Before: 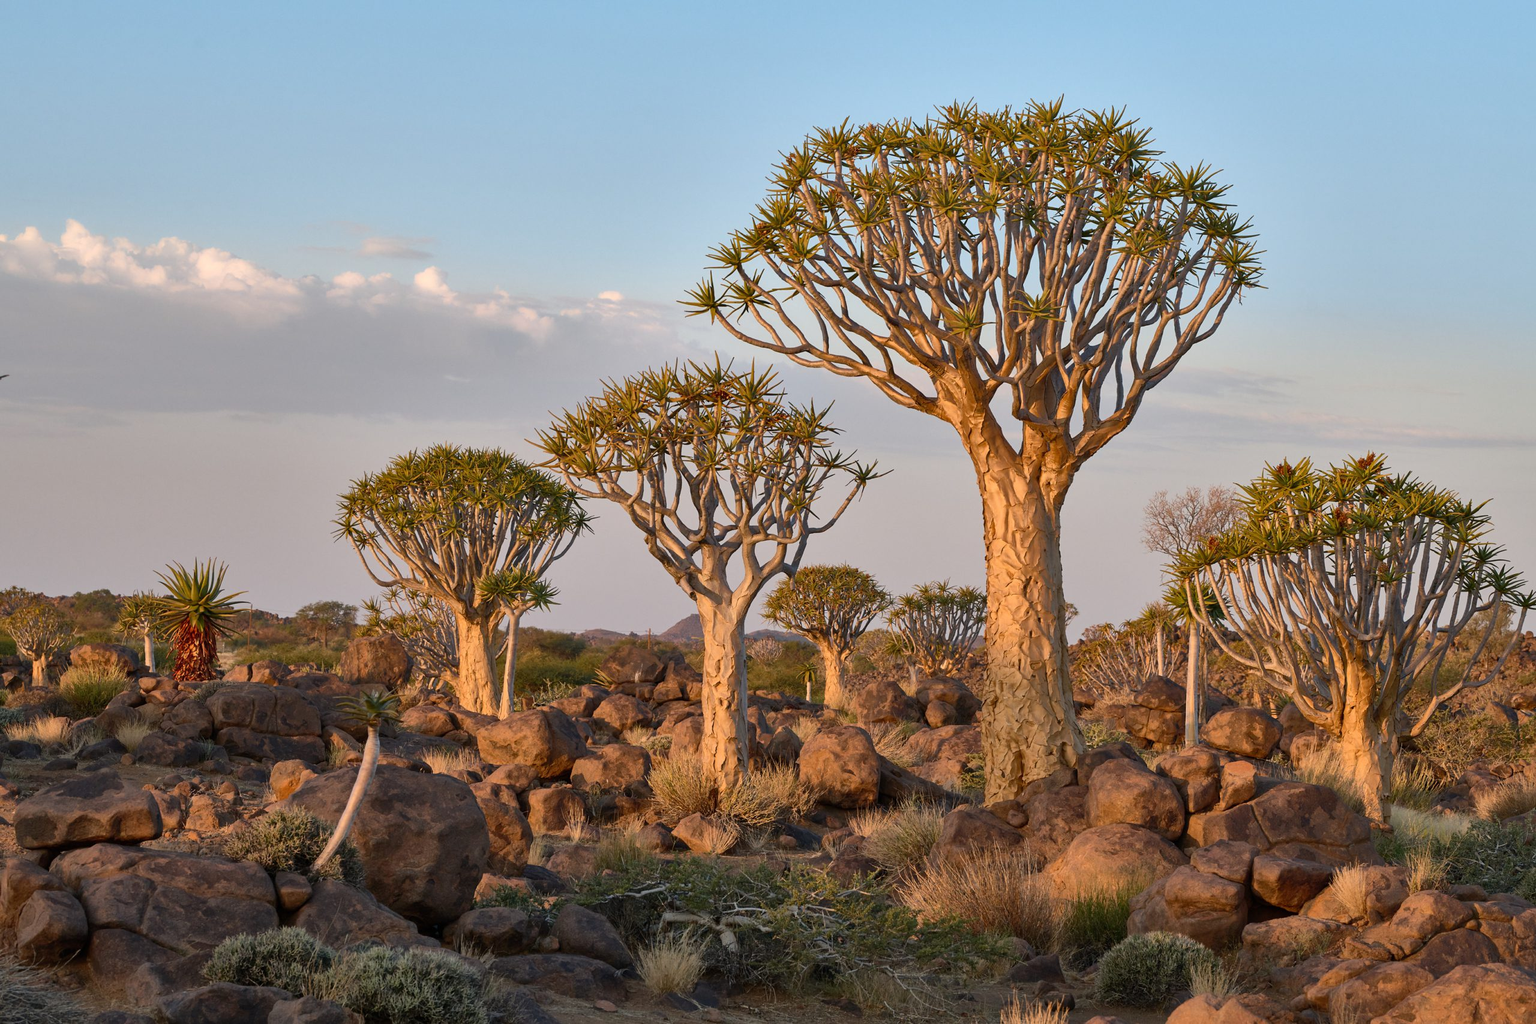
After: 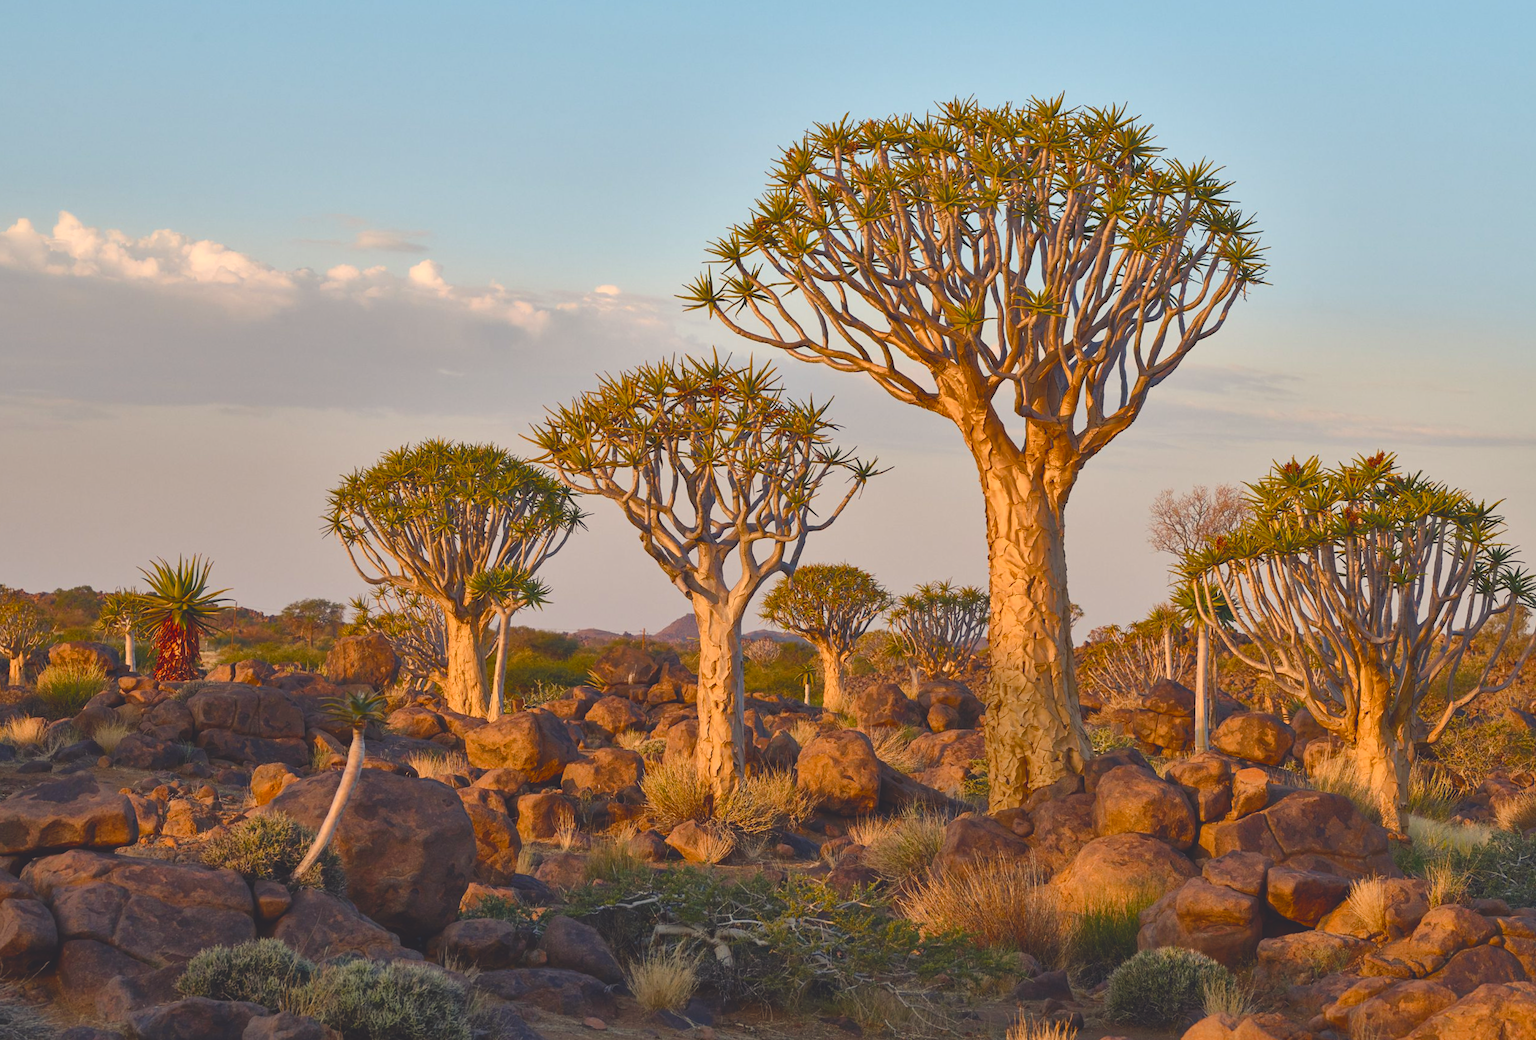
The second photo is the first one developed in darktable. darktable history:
rotate and perspective: rotation 0.226°, lens shift (vertical) -0.042, crop left 0.023, crop right 0.982, crop top 0.006, crop bottom 0.994
color balance rgb: shadows lift › chroma 3%, shadows lift › hue 280.8°, power › hue 330°, highlights gain › chroma 3%, highlights gain › hue 75.6°, global offset › luminance 2%, perceptual saturation grading › global saturation 20%, perceptual saturation grading › highlights -25%, perceptual saturation grading › shadows 50%, global vibrance 20.33%
